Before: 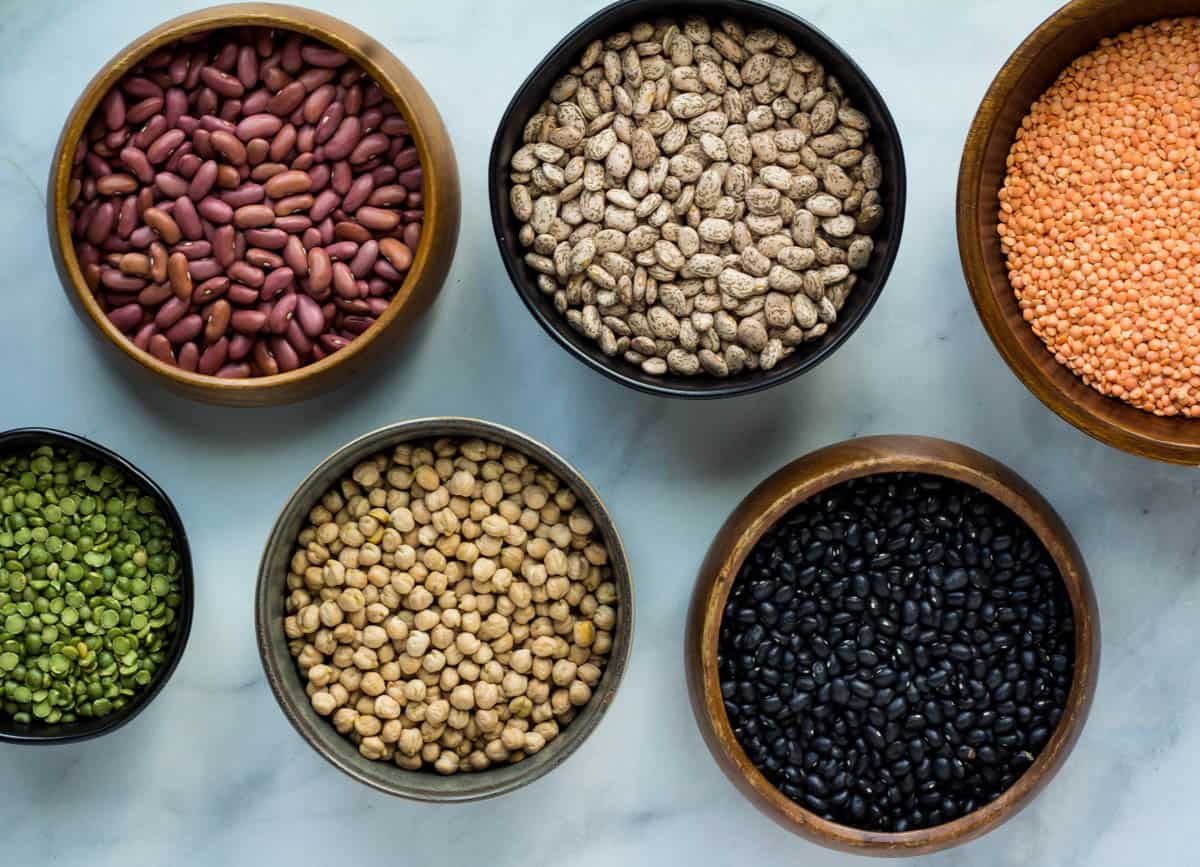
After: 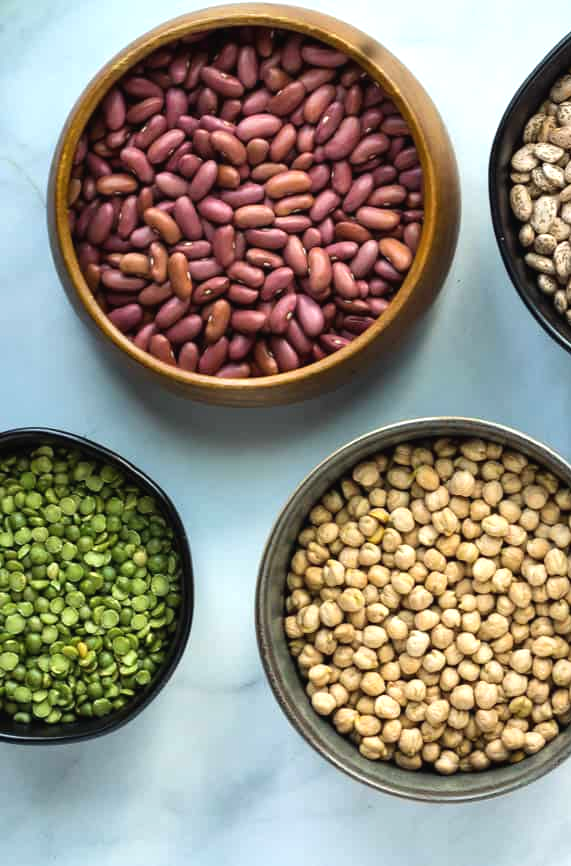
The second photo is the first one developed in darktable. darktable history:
crop and rotate: left 0.056%, top 0%, right 52.32%
exposure: black level correction -0.002, exposure 0.545 EV, compensate exposure bias true, compensate highlight preservation false
